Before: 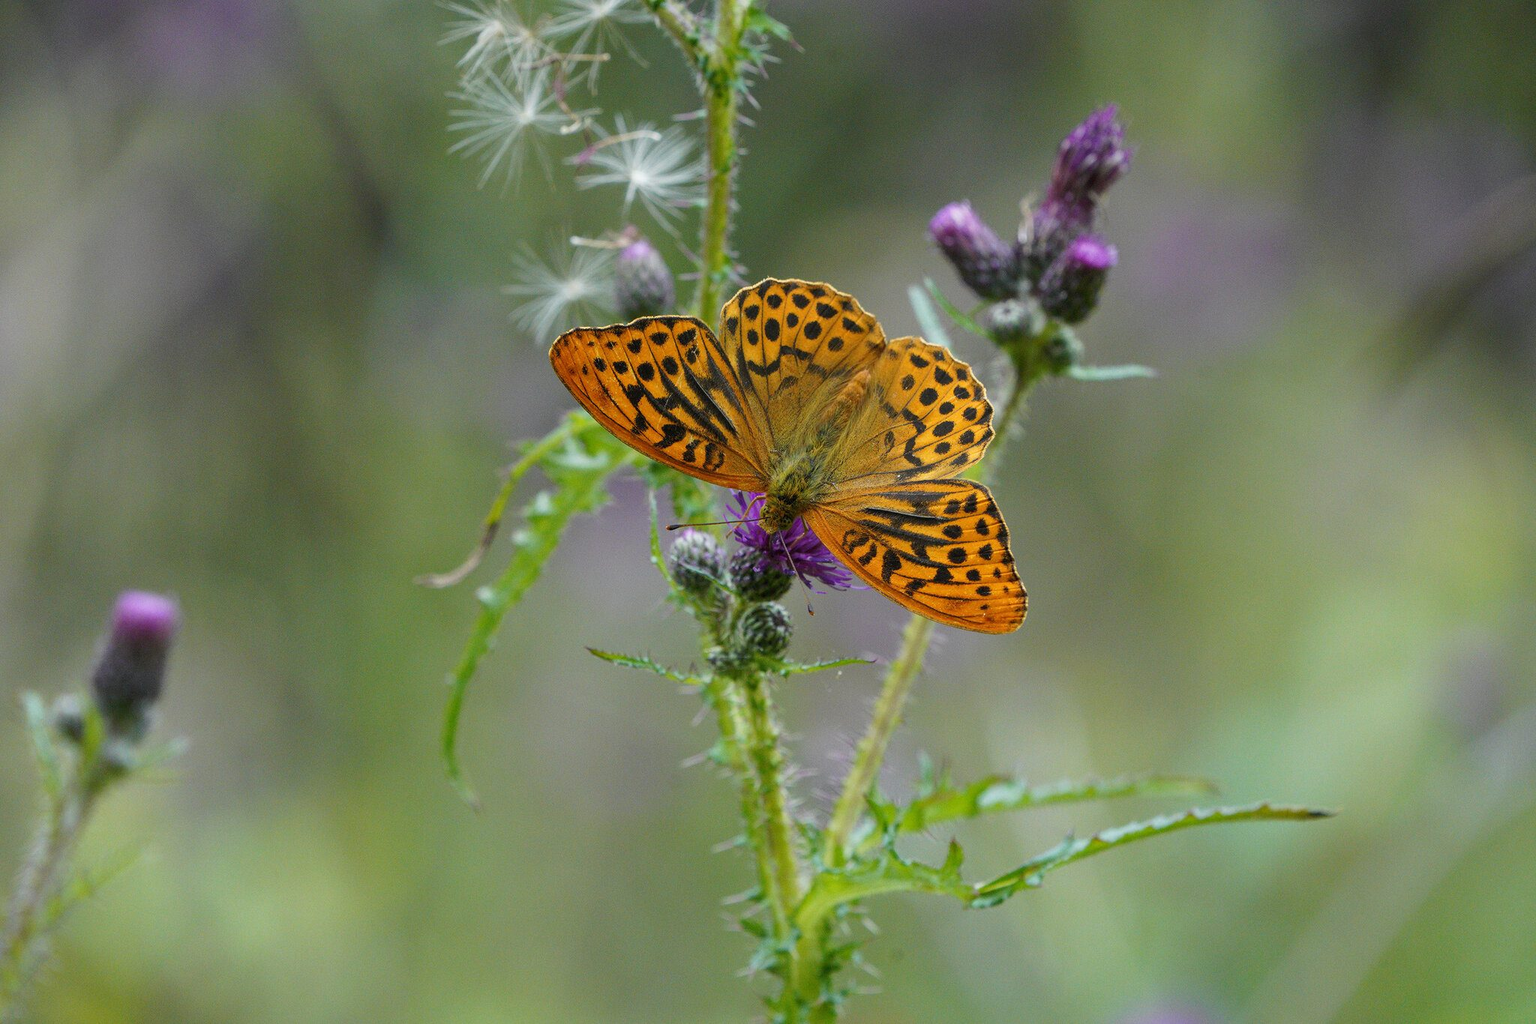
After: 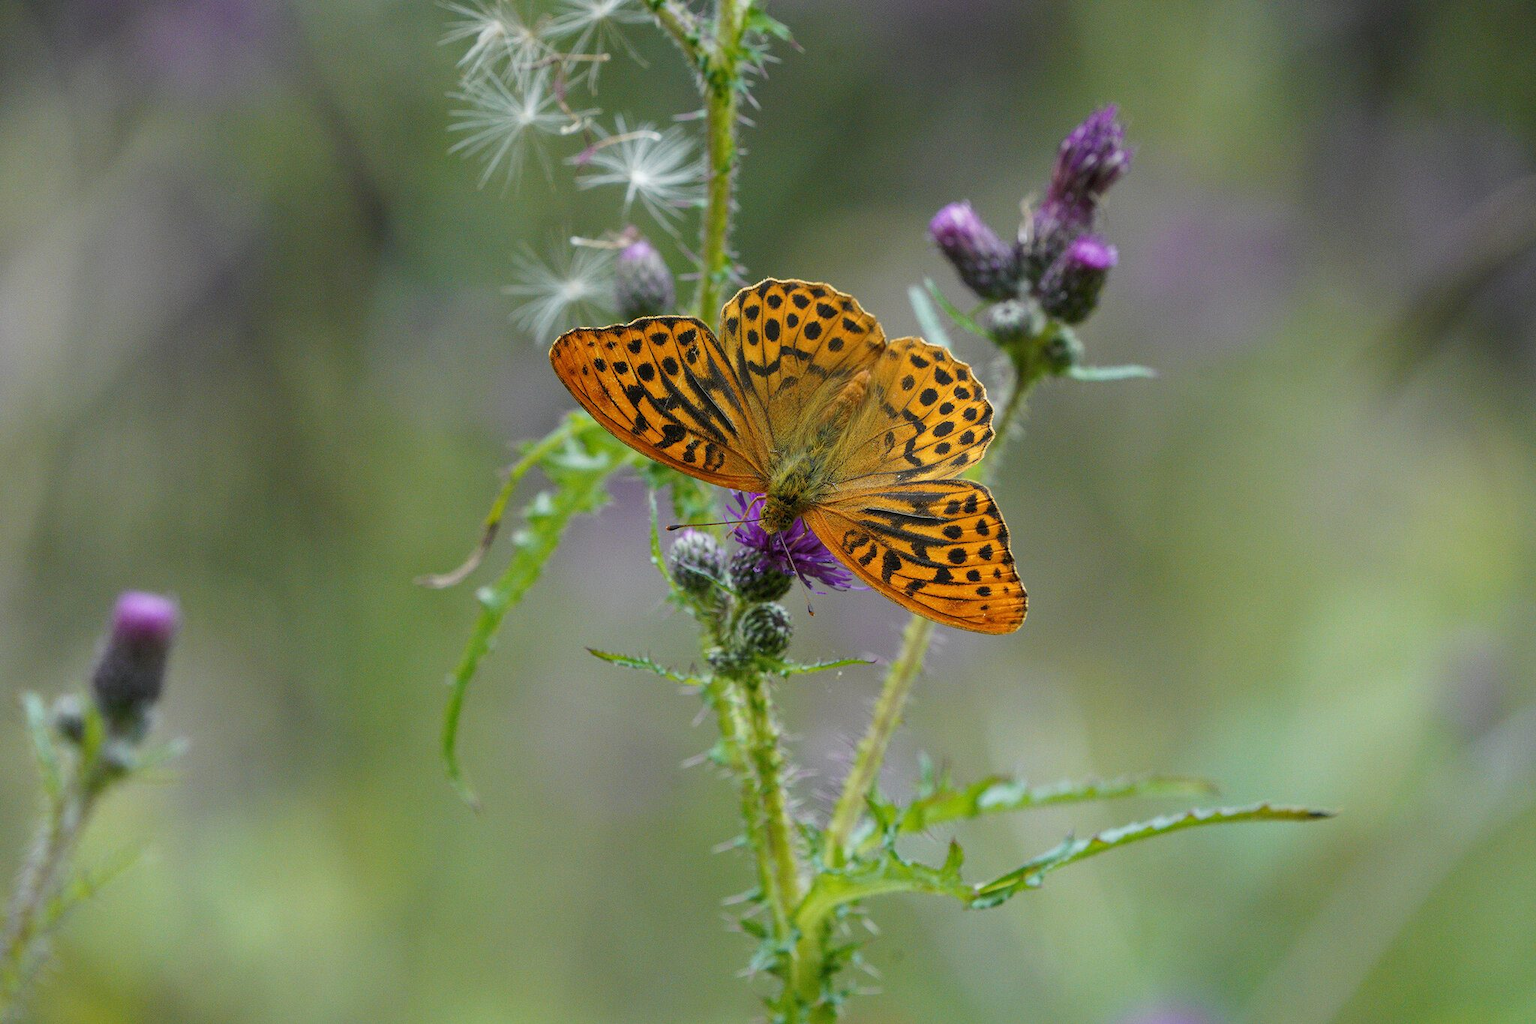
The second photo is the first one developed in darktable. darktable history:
tone equalizer: smoothing diameter 24.8%, edges refinement/feathering 11.93, preserve details guided filter
